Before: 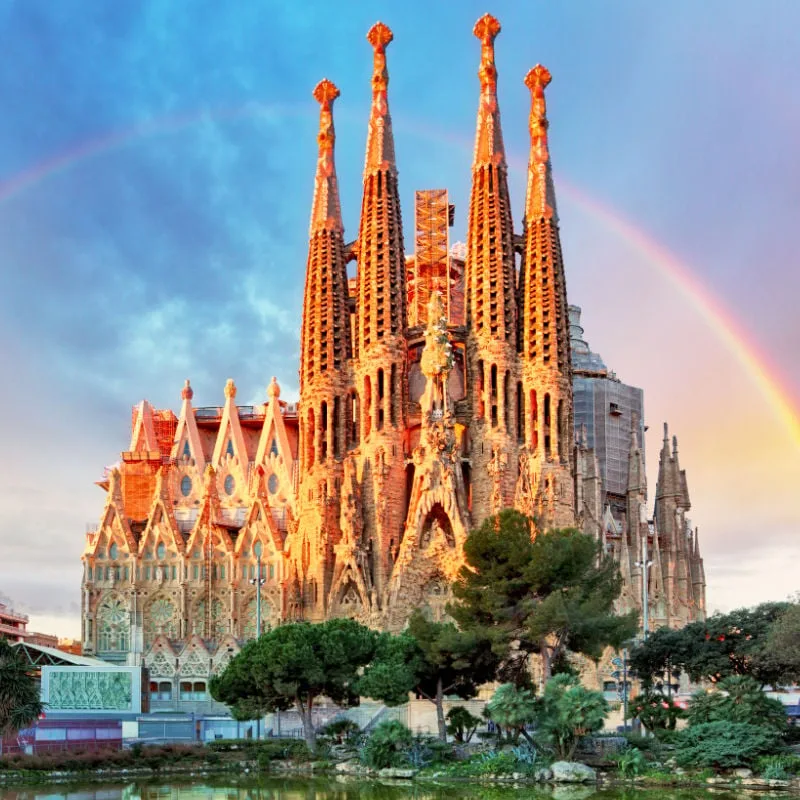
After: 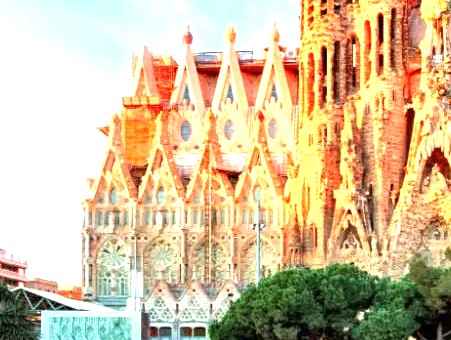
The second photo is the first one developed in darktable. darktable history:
exposure: exposure 1.25 EV, compensate exposure bias true, compensate highlight preservation false
crop: top 44.483%, right 43.593%, bottom 12.892%
